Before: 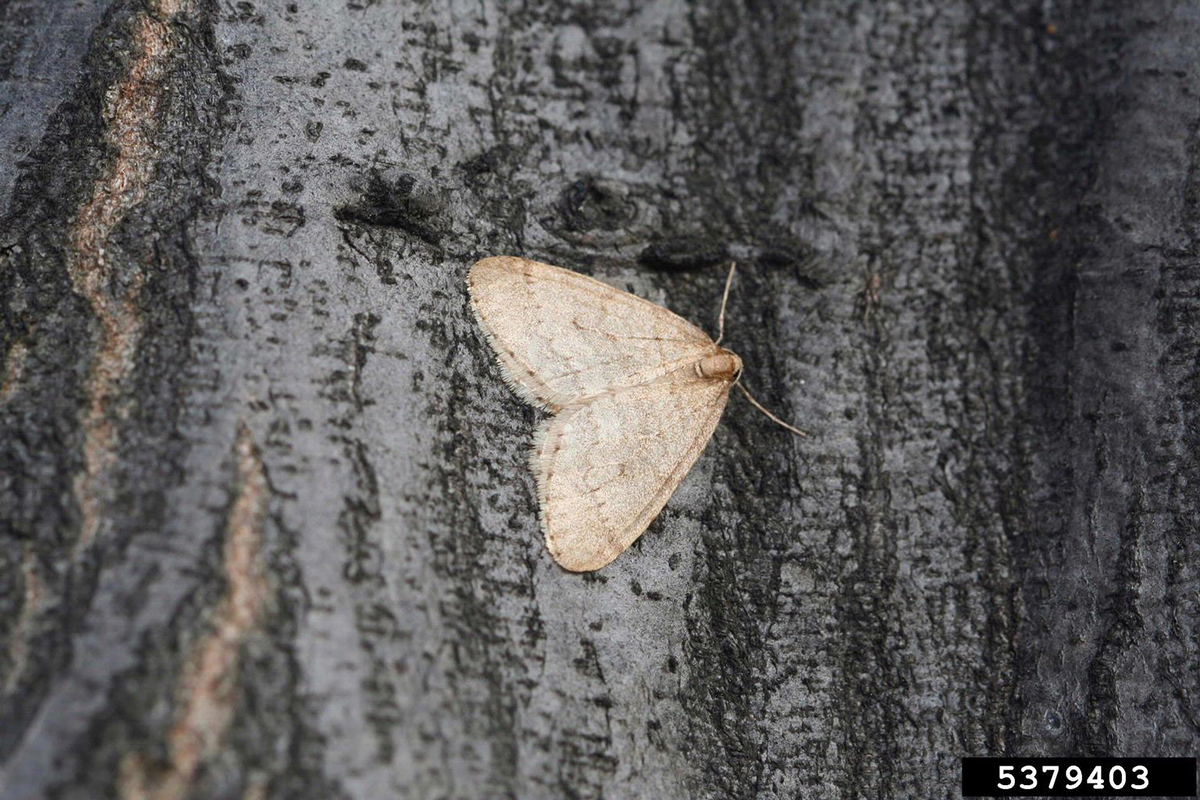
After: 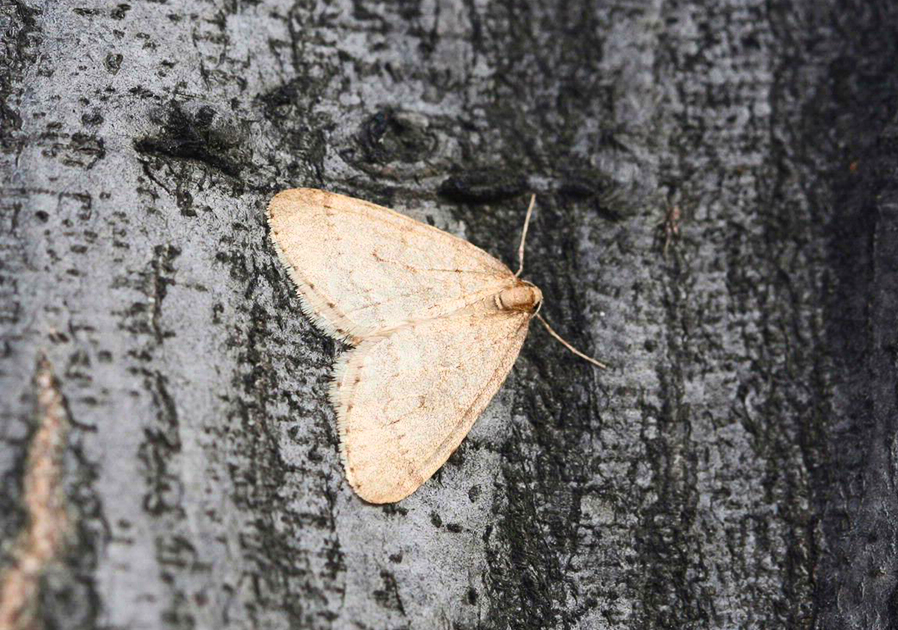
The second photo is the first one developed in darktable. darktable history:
contrast brightness saturation: contrast 0.232, brightness 0.113, saturation 0.289
crop: left 16.748%, top 8.623%, right 8.373%, bottom 12.517%
